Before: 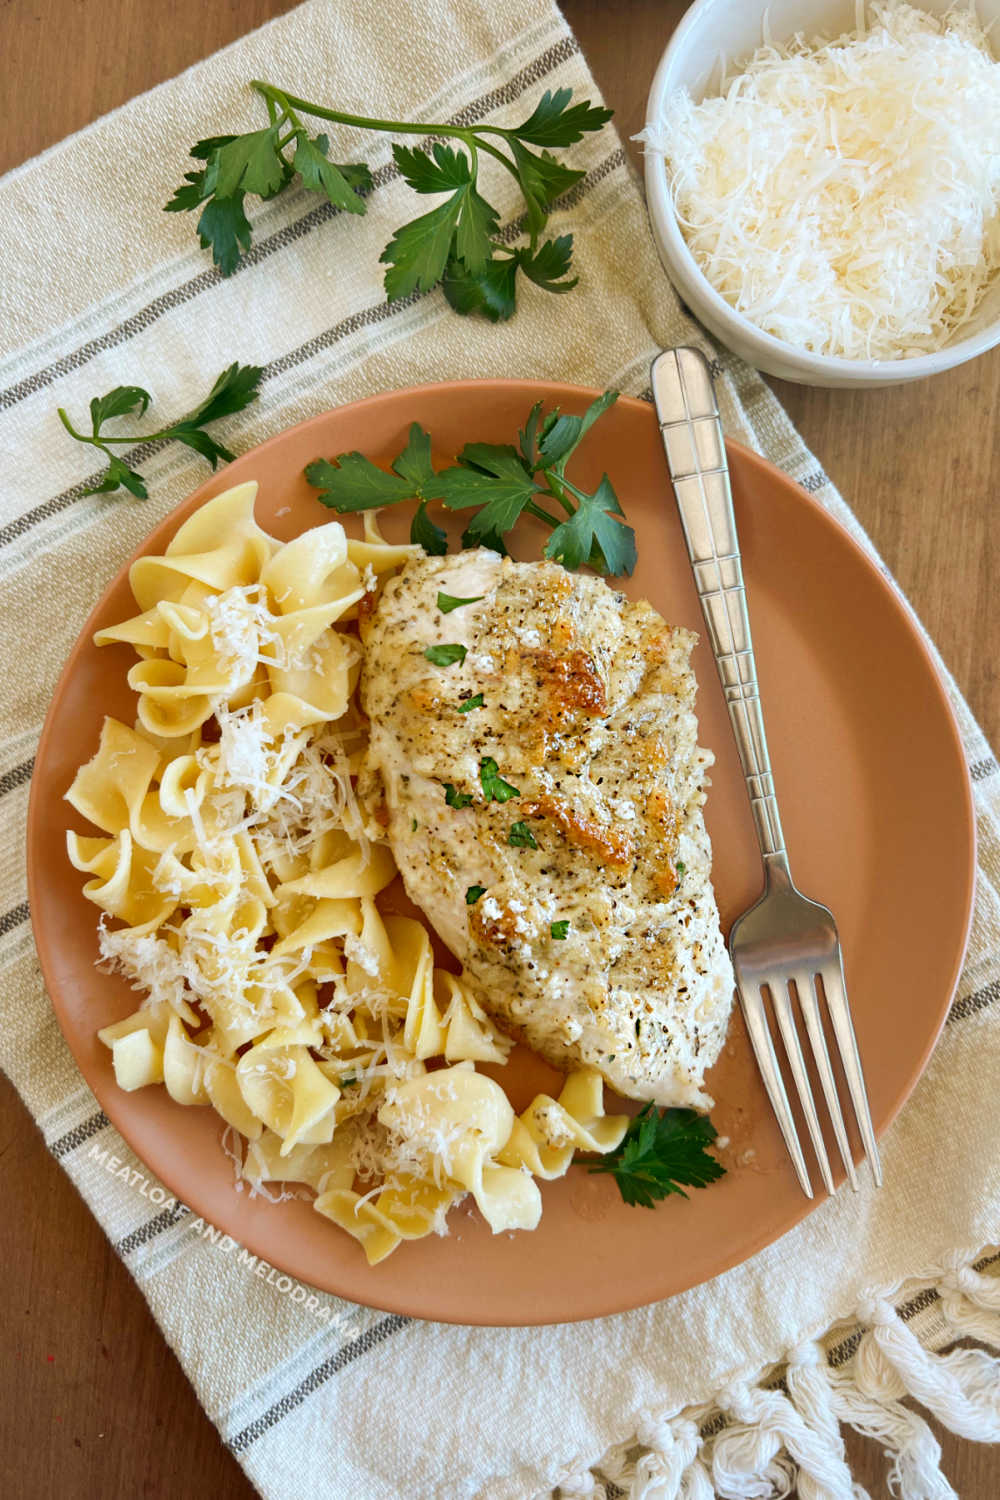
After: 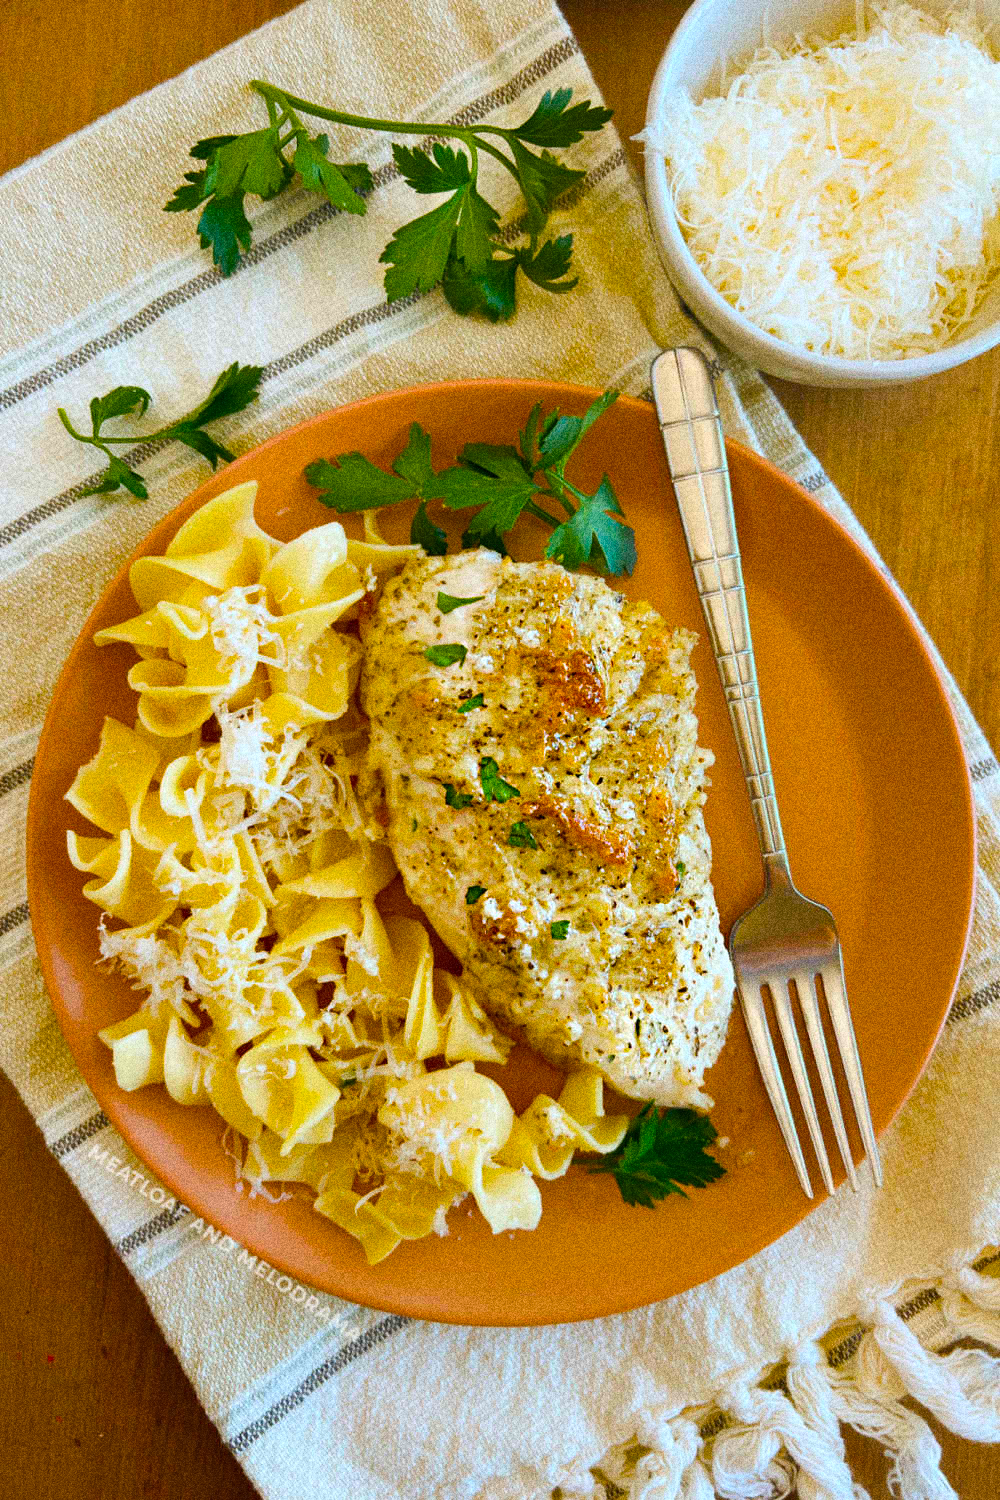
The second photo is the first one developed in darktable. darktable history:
color balance rgb: linear chroma grading › global chroma 23.15%, perceptual saturation grading › global saturation 28.7%, perceptual saturation grading › mid-tones 12.04%, perceptual saturation grading › shadows 10.19%, global vibrance 22.22%
grain: coarseness 14.49 ISO, strength 48.04%, mid-tones bias 35%
